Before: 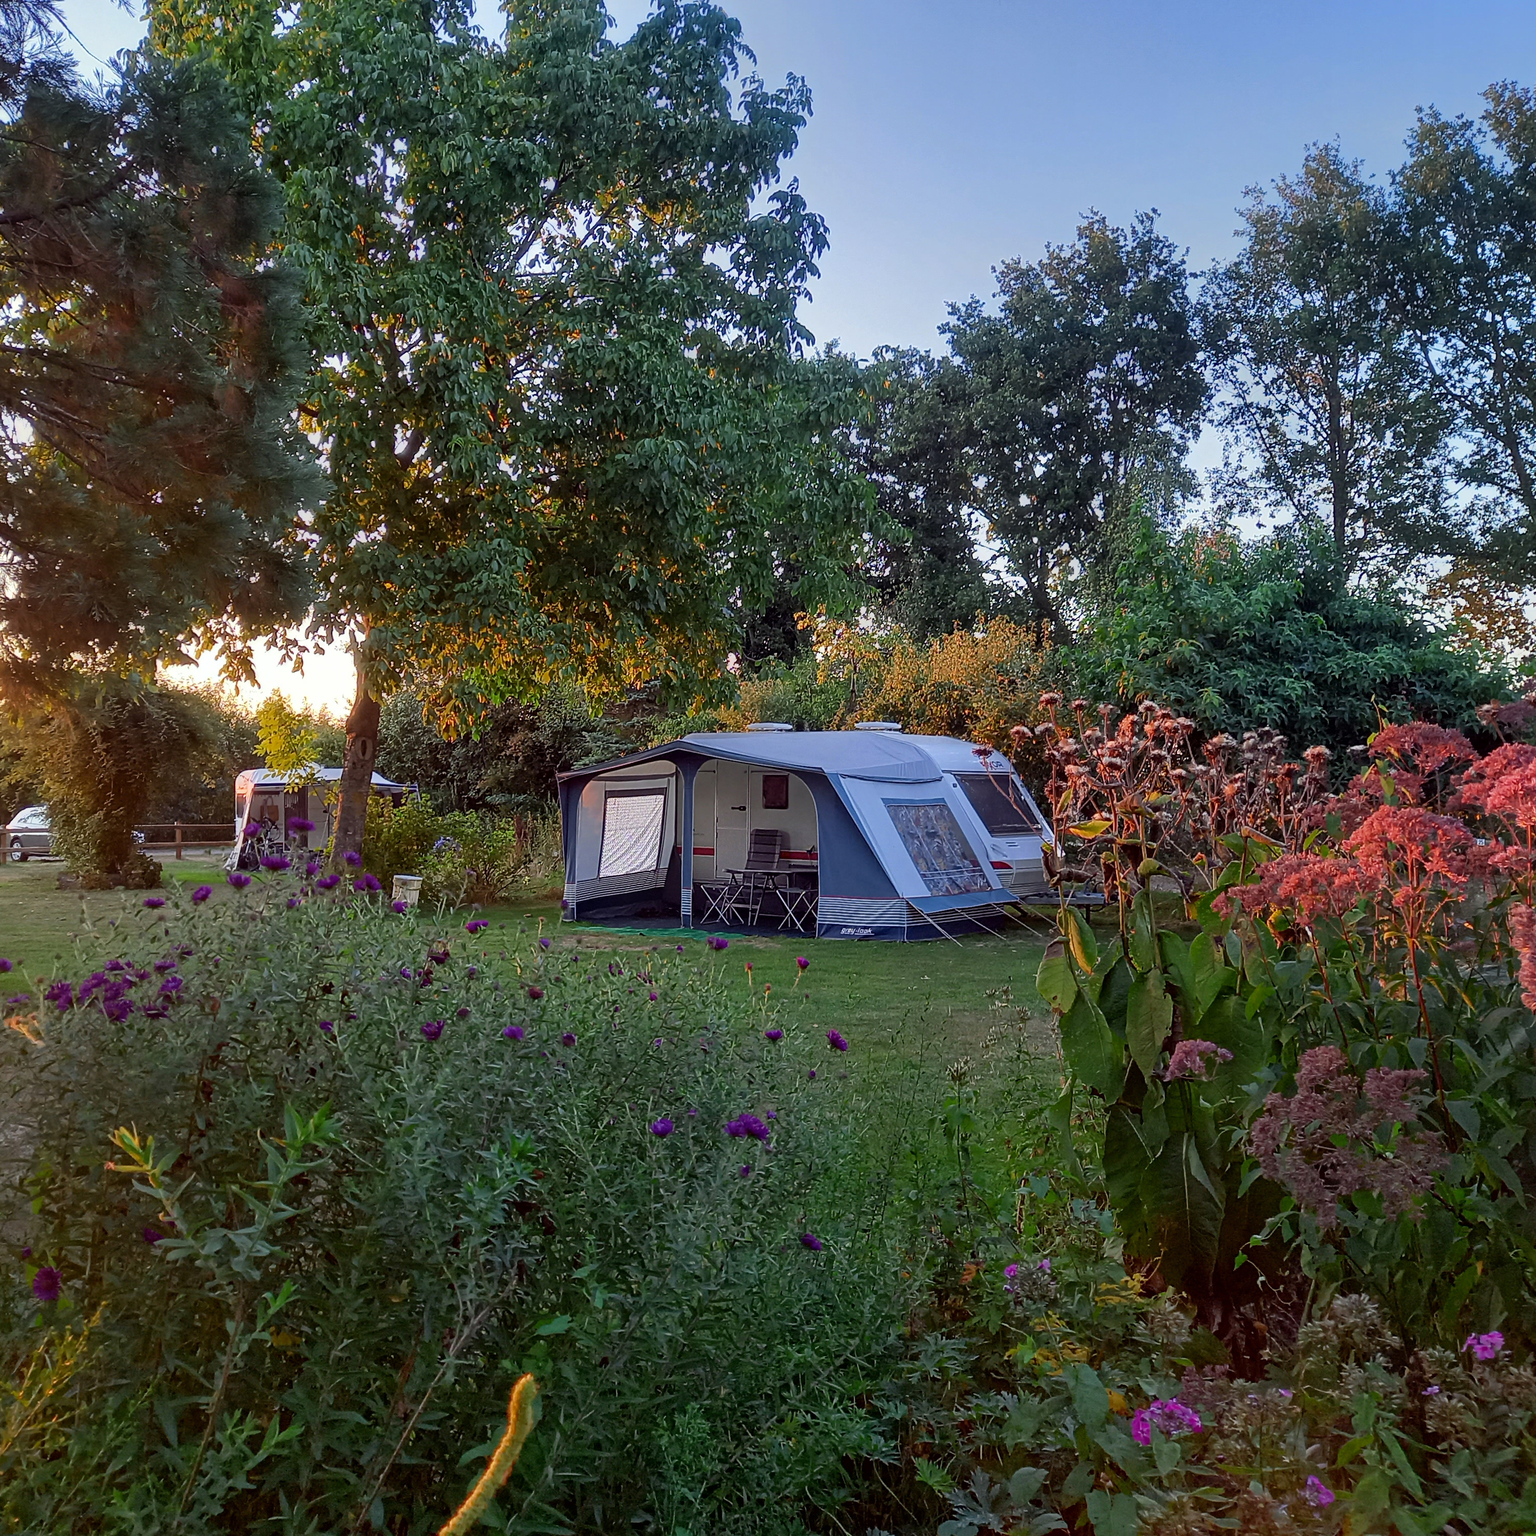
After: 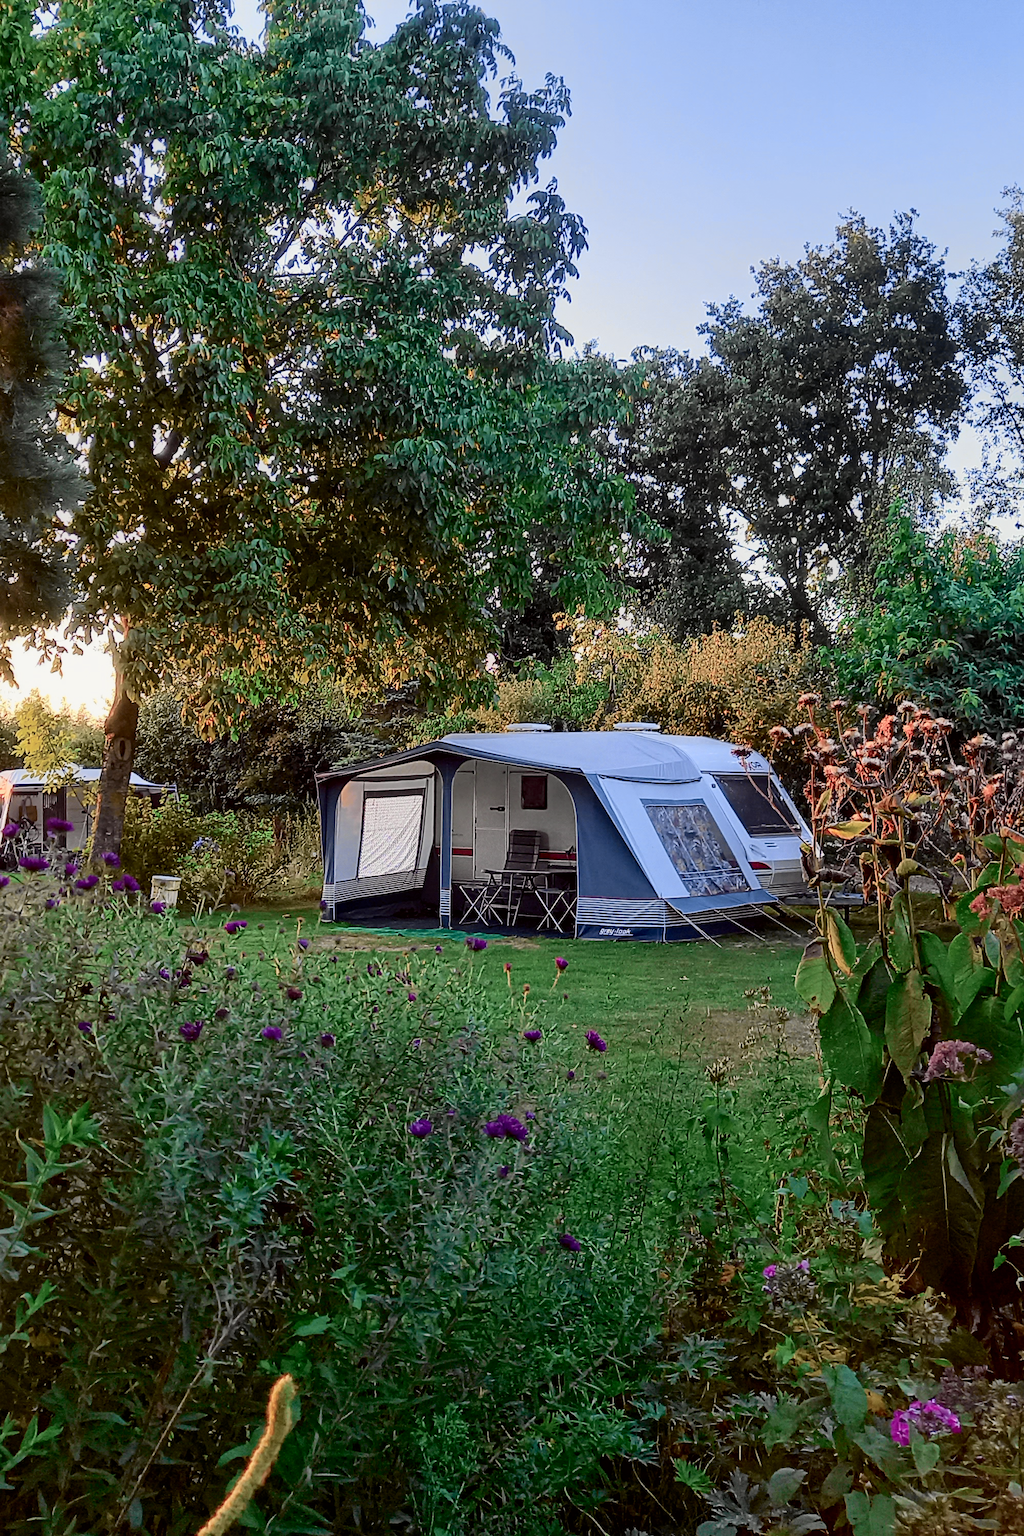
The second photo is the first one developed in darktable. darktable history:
crop and rotate: left 15.754%, right 17.579%
tone curve: curves: ch0 [(0.014, 0) (0.13, 0.09) (0.227, 0.211) (0.346, 0.388) (0.499, 0.598) (0.662, 0.76) (0.795, 0.846) (1, 0.969)]; ch1 [(0, 0) (0.366, 0.367) (0.447, 0.417) (0.473, 0.484) (0.504, 0.502) (0.525, 0.518) (0.564, 0.548) (0.639, 0.643) (1, 1)]; ch2 [(0, 0) (0.333, 0.346) (0.375, 0.375) (0.424, 0.43) (0.476, 0.498) (0.496, 0.505) (0.517, 0.515) (0.542, 0.564) (0.583, 0.6) (0.64, 0.622) (0.723, 0.676) (1, 1)], color space Lab, independent channels, preserve colors none
